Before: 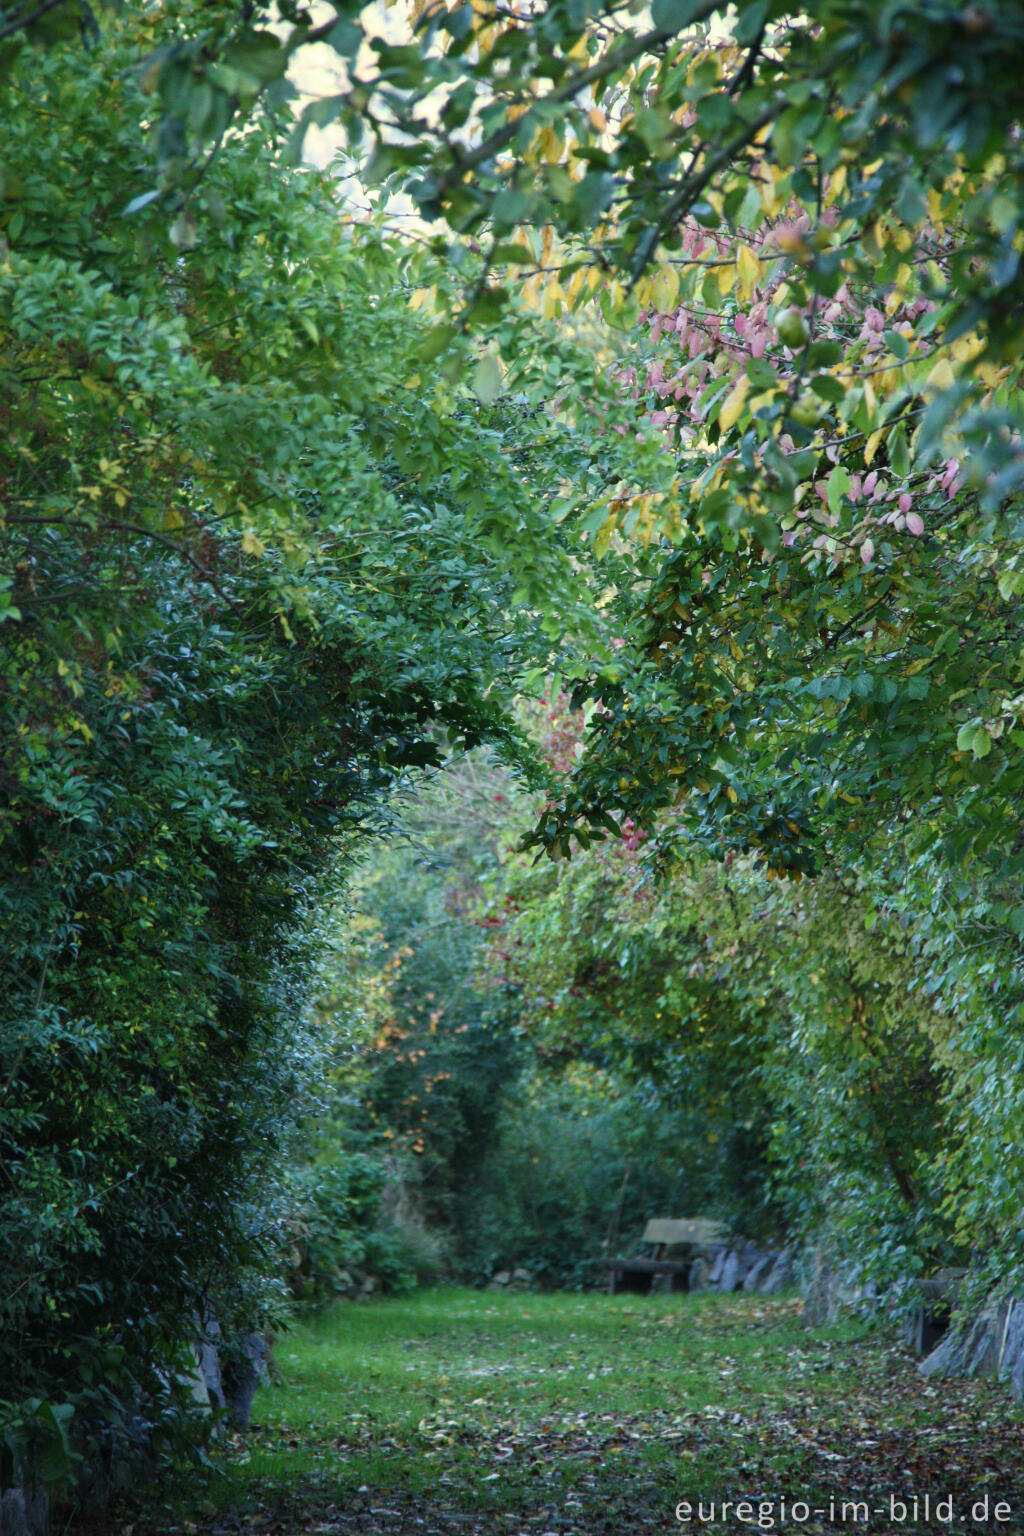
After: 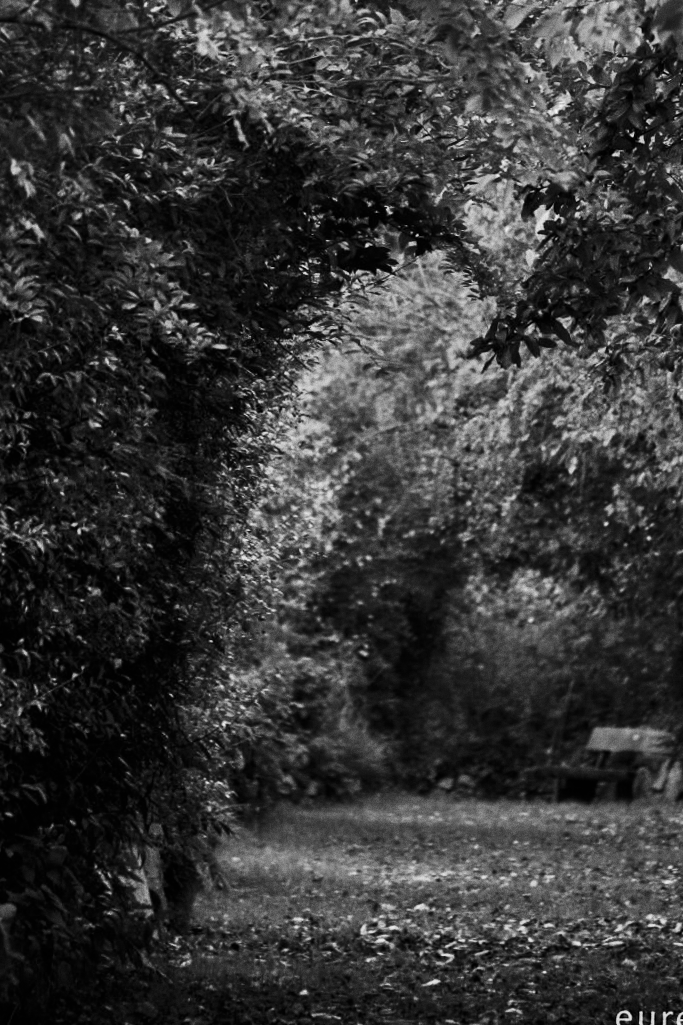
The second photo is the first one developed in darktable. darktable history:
grain: coarseness 0.09 ISO
crop and rotate: angle -0.82°, left 3.85%, top 31.828%, right 27.992%
shadows and highlights: shadows 60, soften with gaussian
contrast brightness saturation: contrast -0.03, brightness -0.59, saturation -1
white balance: red 0.954, blue 1.079
